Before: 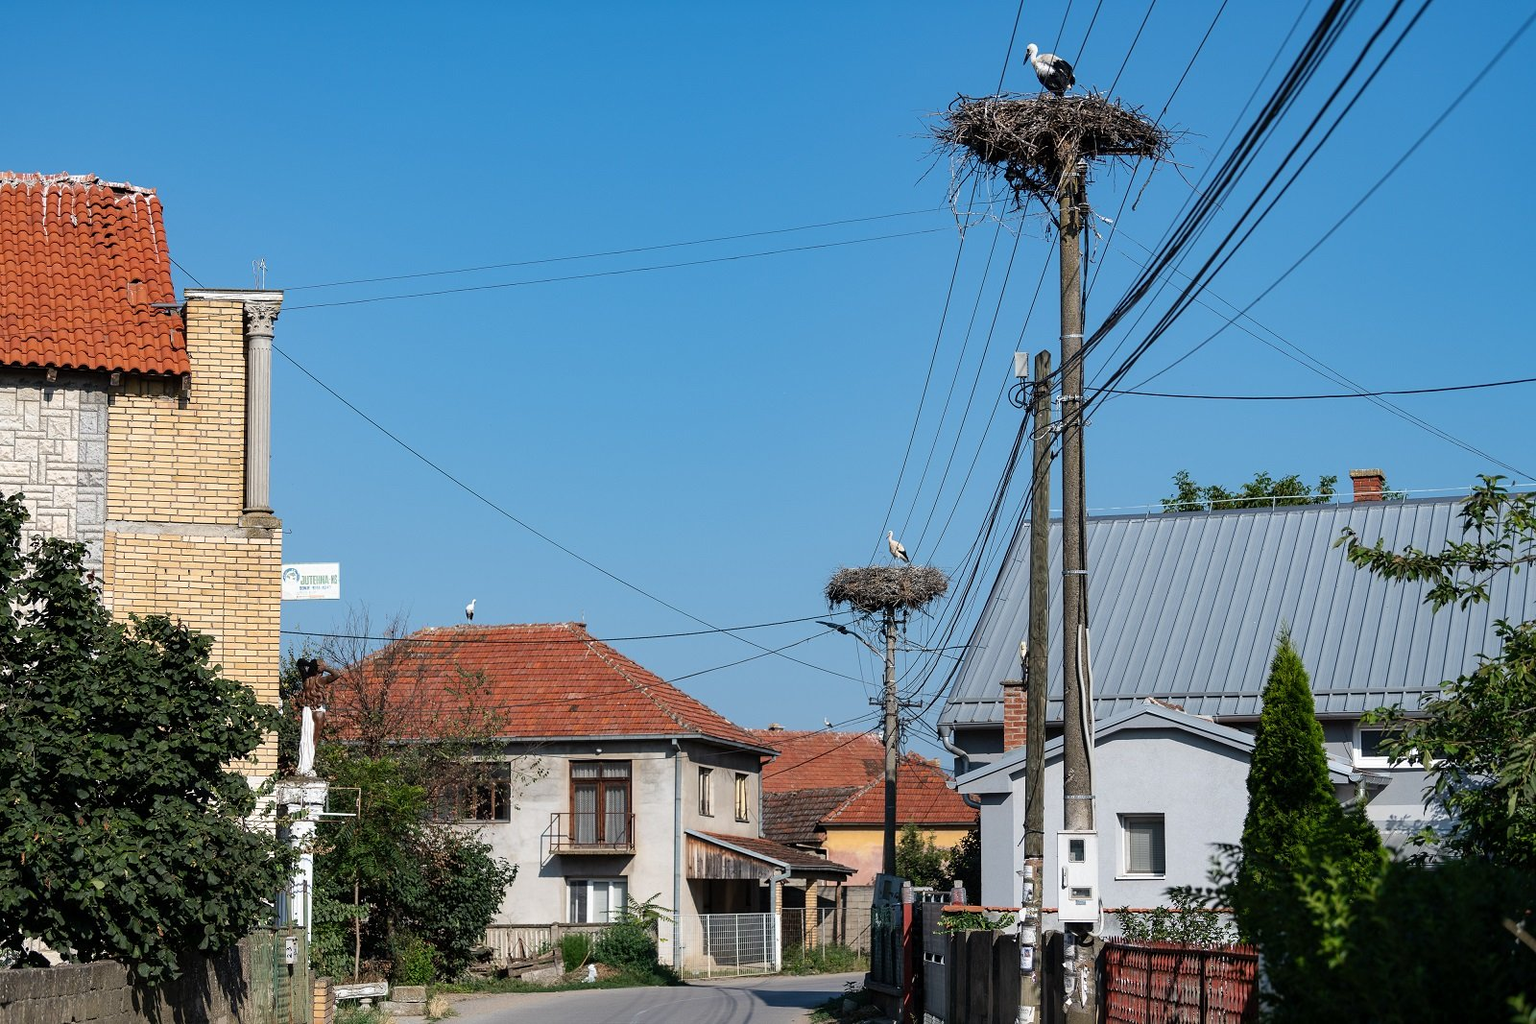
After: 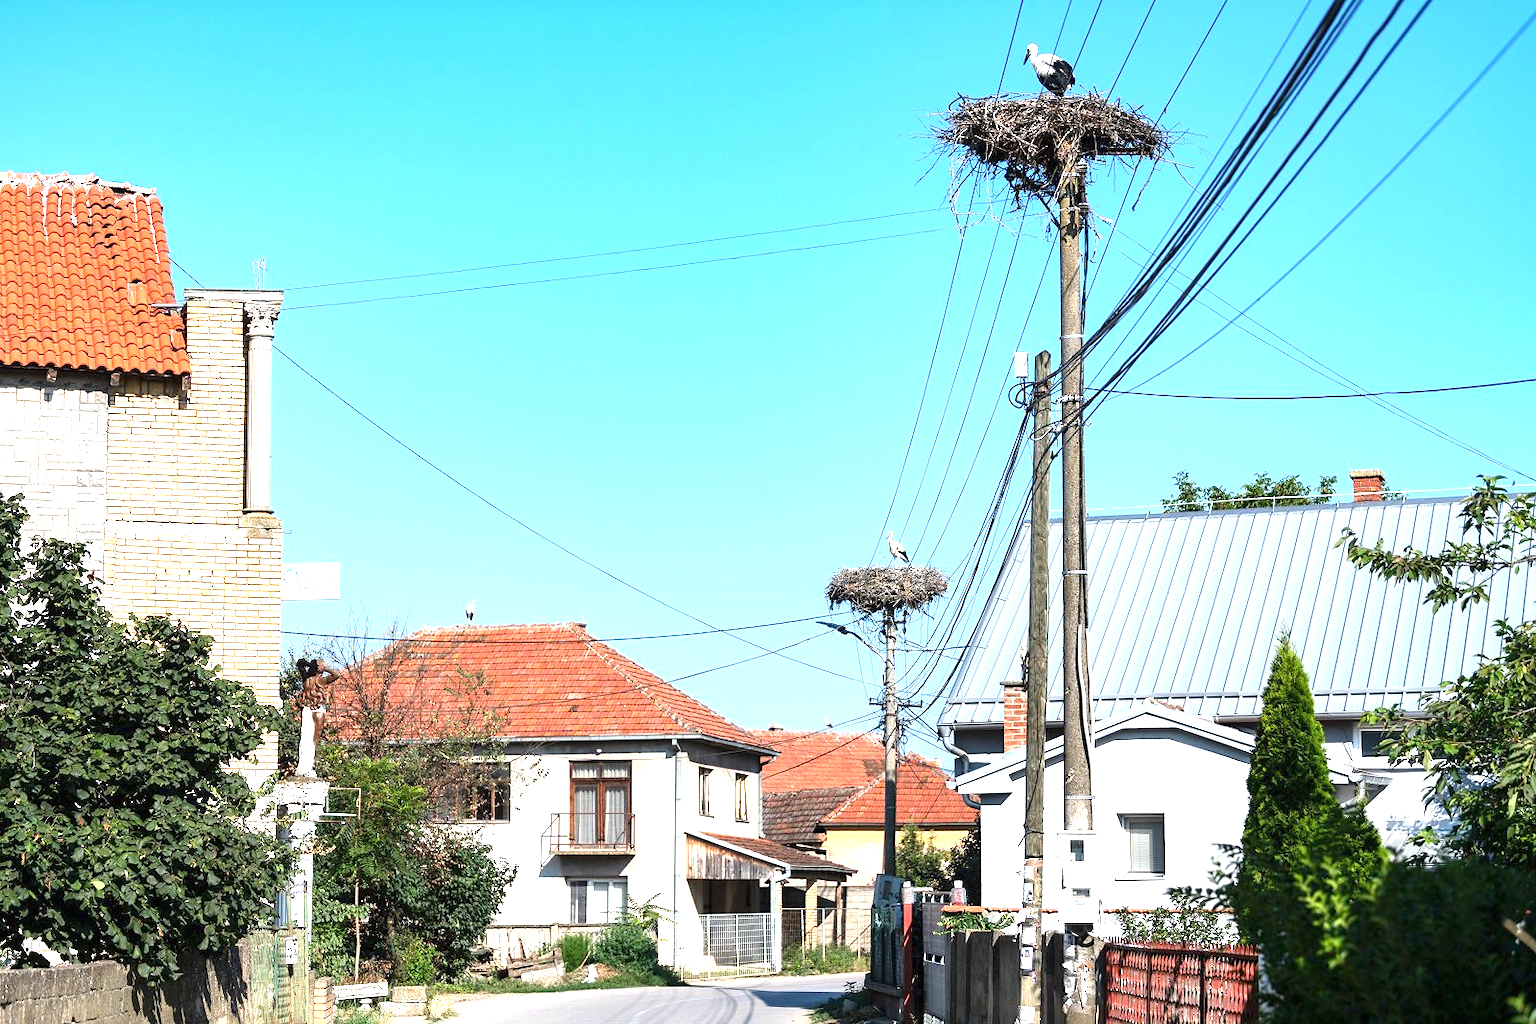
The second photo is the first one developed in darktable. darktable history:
exposure: black level correction 0, exposure 1.671 EV, compensate exposure bias true, compensate highlight preservation false
